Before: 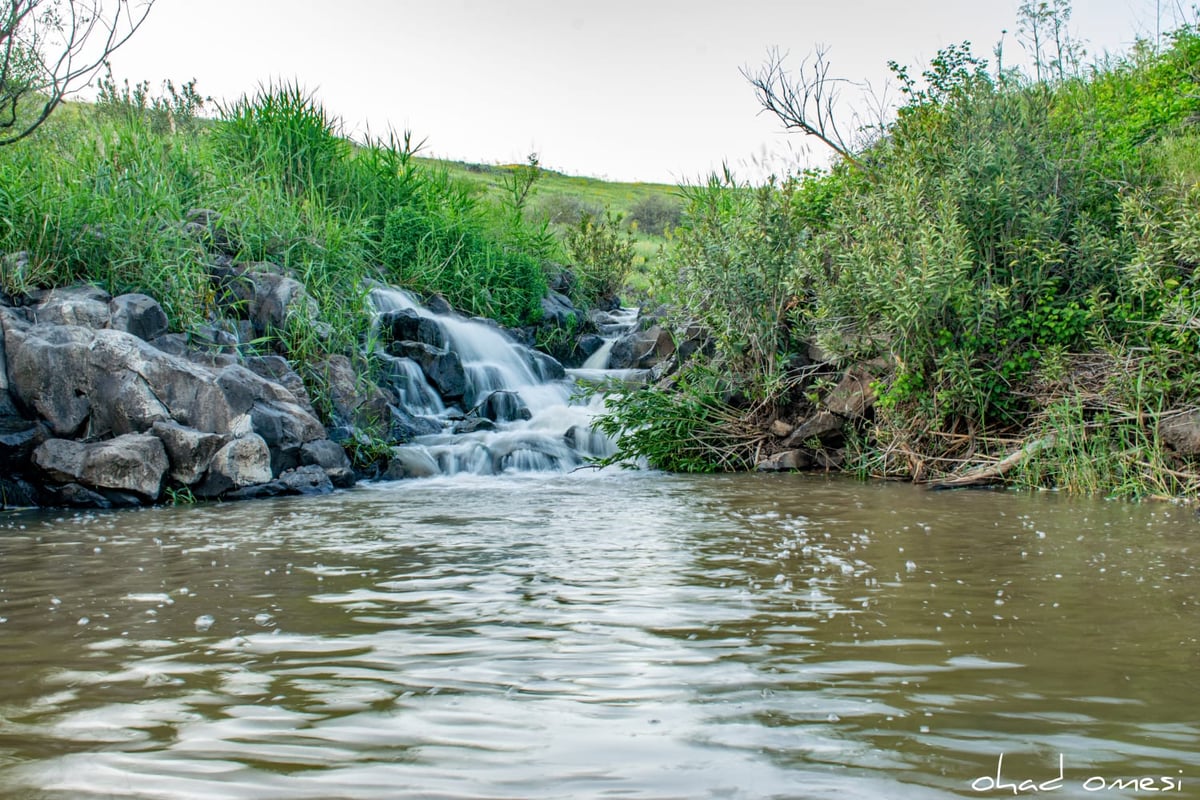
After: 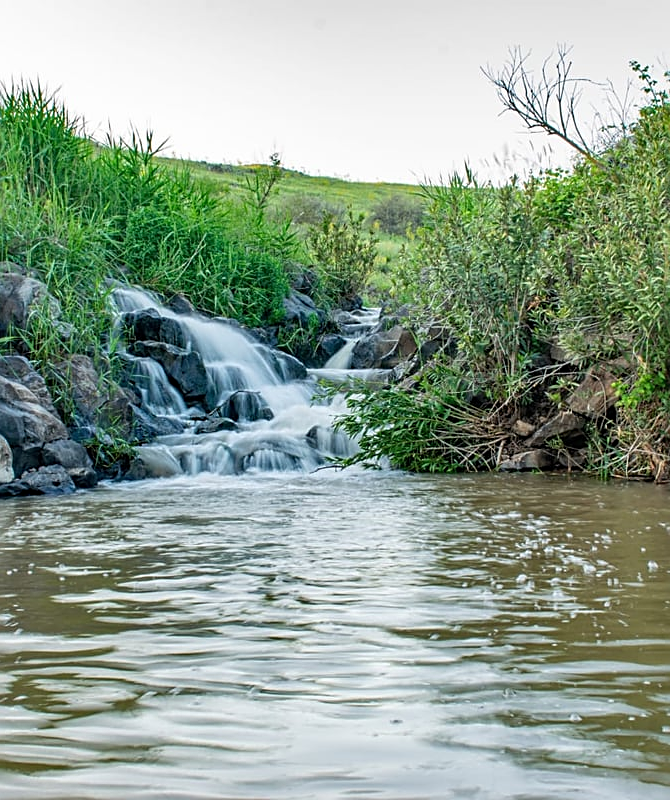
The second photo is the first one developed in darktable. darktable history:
crop: left 21.507%, right 22.609%
sharpen: on, module defaults
